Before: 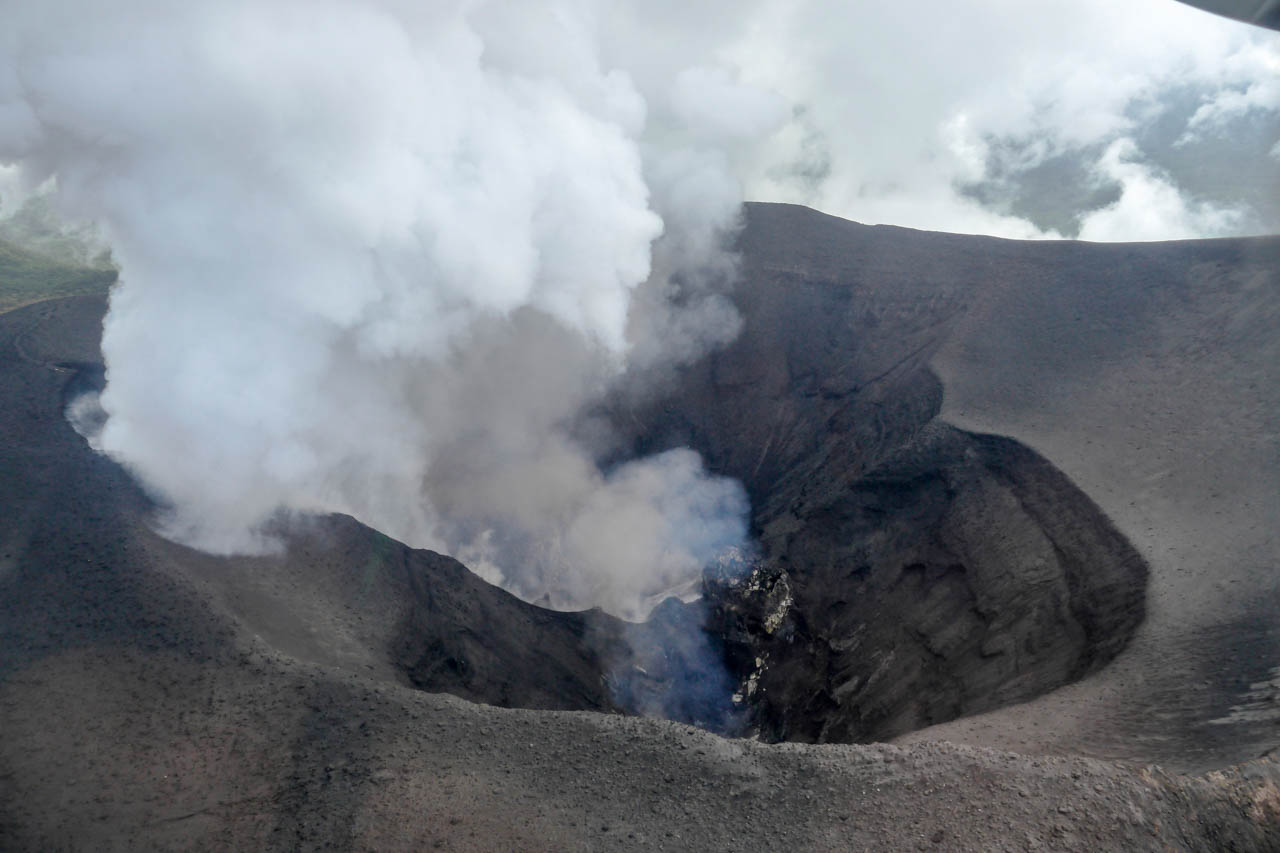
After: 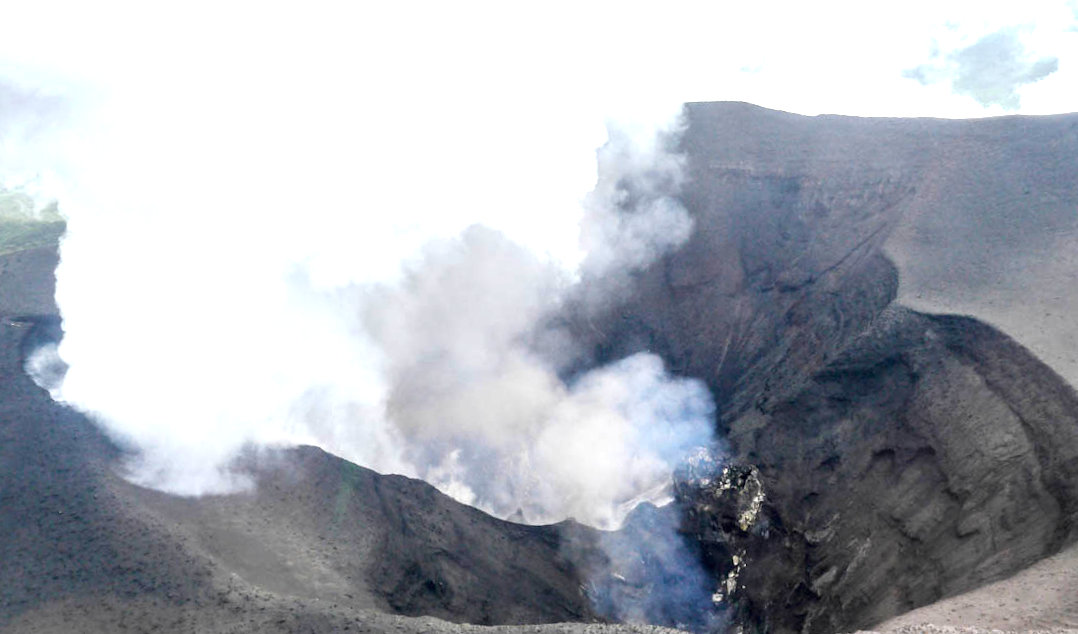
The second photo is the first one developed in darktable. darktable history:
rotate and perspective: rotation -4.57°, crop left 0.054, crop right 0.944, crop top 0.087, crop bottom 0.914
exposure: black level correction 0, exposure 1.379 EV, compensate exposure bias true, compensate highlight preservation false
crop: top 7.49%, right 9.717%, bottom 11.943%
